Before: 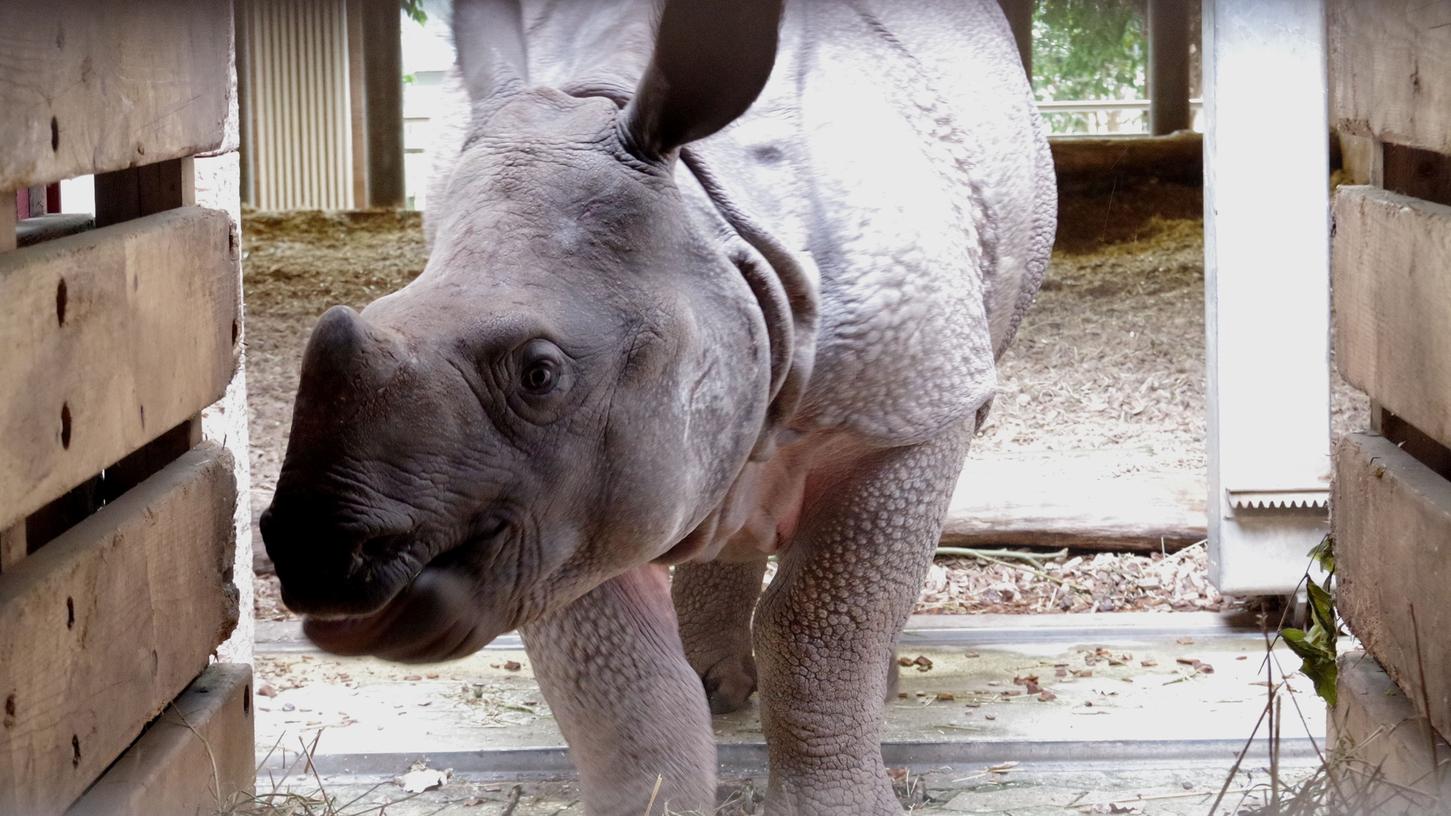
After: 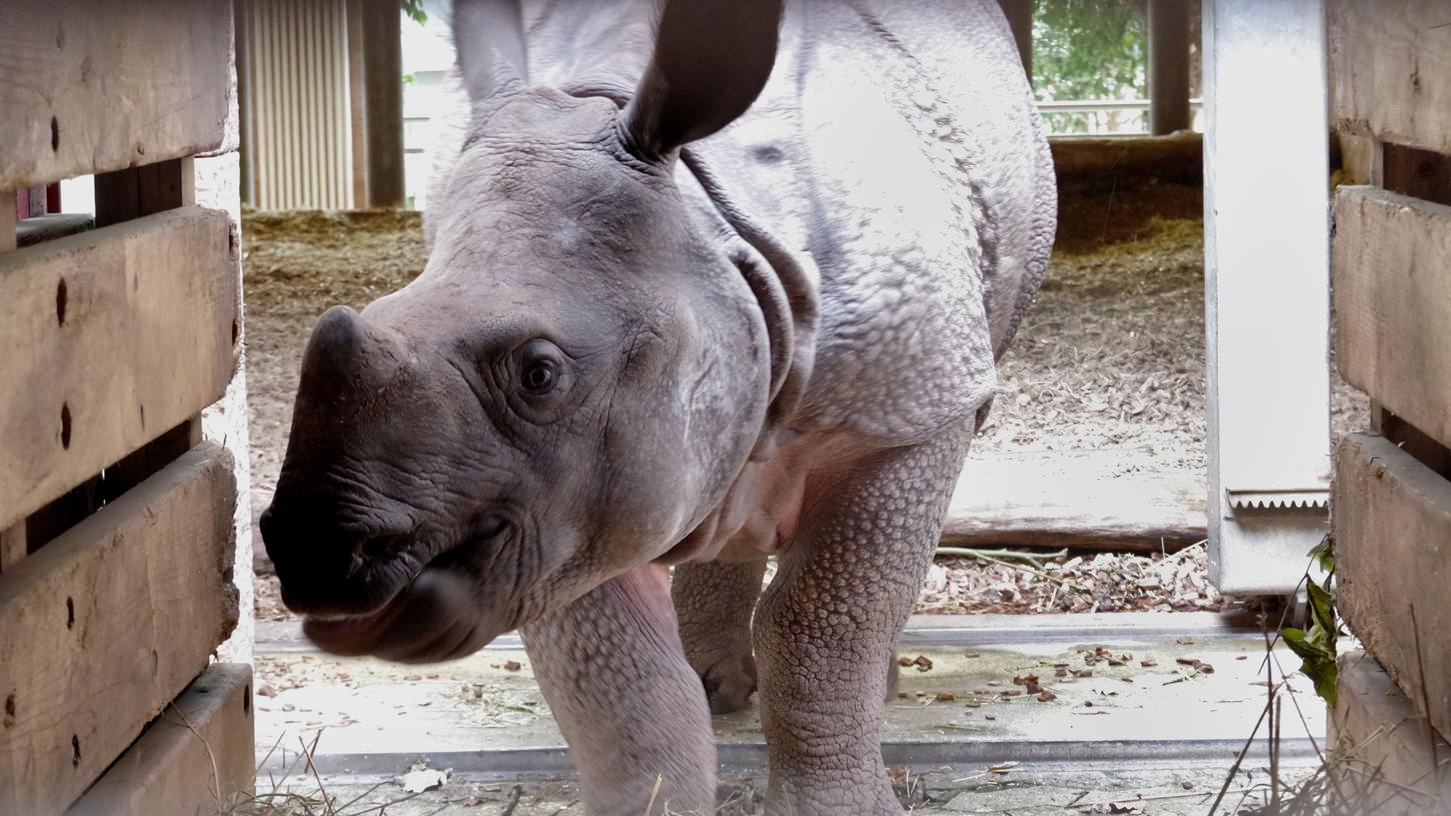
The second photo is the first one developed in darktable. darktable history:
shadows and highlights: white point adjustment 0.153, highlights -69.59, soften with gaussian
